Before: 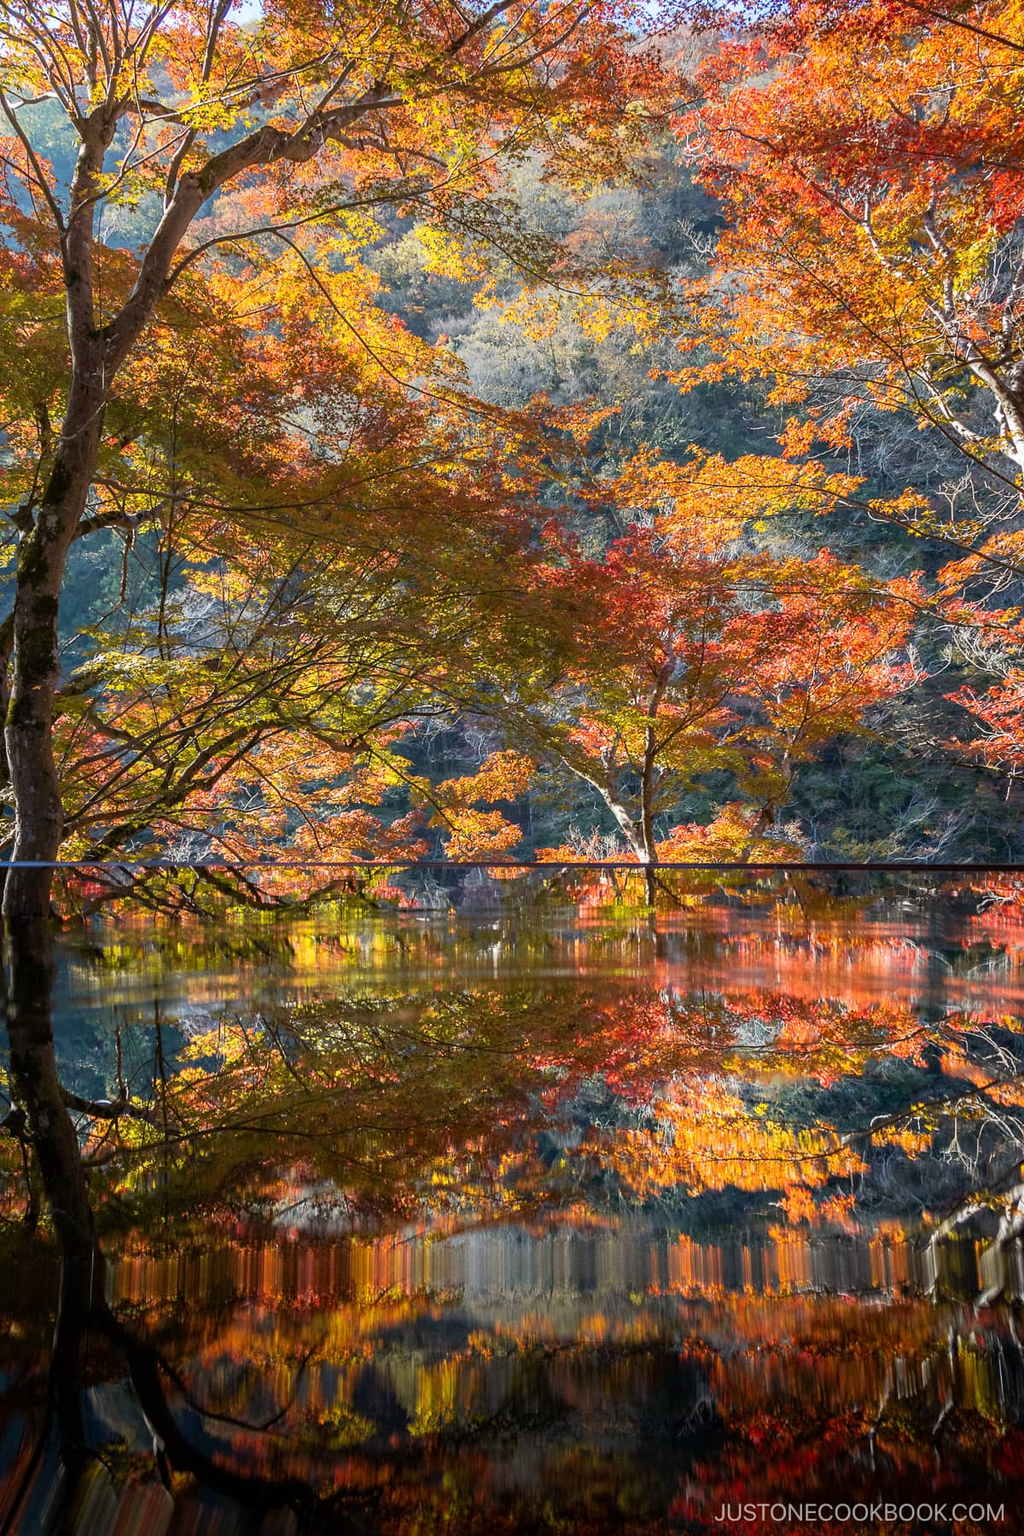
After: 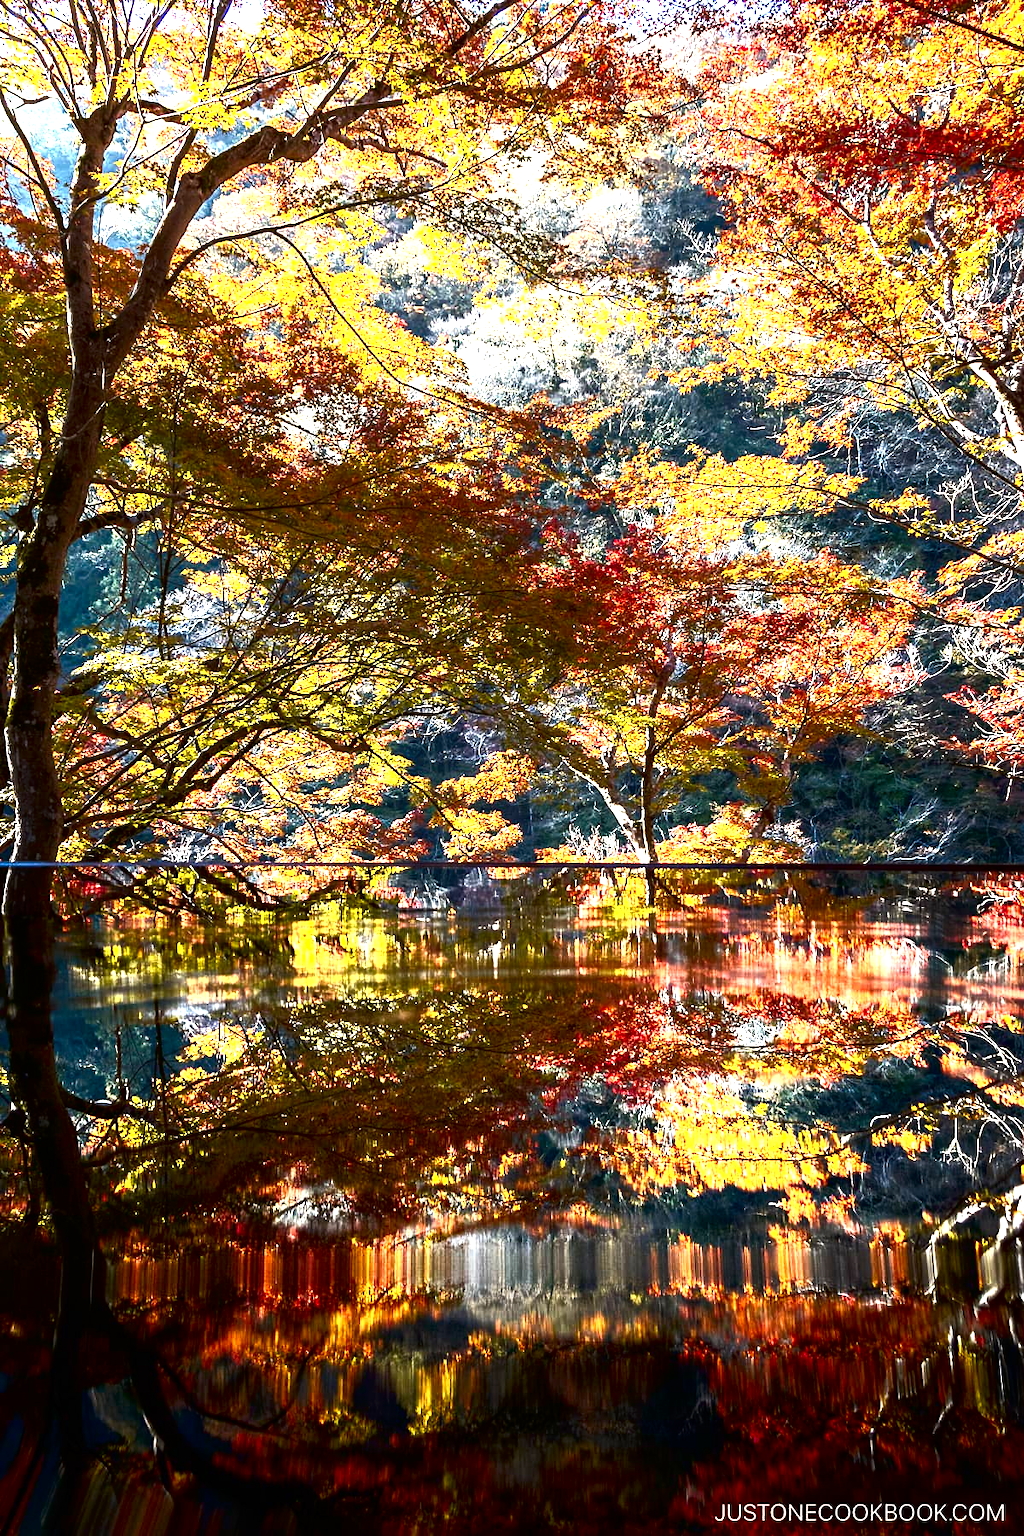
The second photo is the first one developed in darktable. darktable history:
tone curve: curves: ch0 [(0, 0) (0.003, 0.002) (0.011, 0.004) (0.025, 0.005) (0.044, 0.009) (0.069, 0.013) (0.1, 0.017) (0.136, 0.036) (0.177, 0.066) (0.224, 0.102) (0.277, 0.143) (0.335, 0.197) (0.399, 0.268) (0.468, 0.389) (0.543, 0.549) (0.623, 0.714) (0.709, 0.801) (0.801, 0.854) (0.898, 0.9) (1, 1)], color space Lab, independent channels, preserve colors none
levels: levels [0, 0.352, 0.703]
